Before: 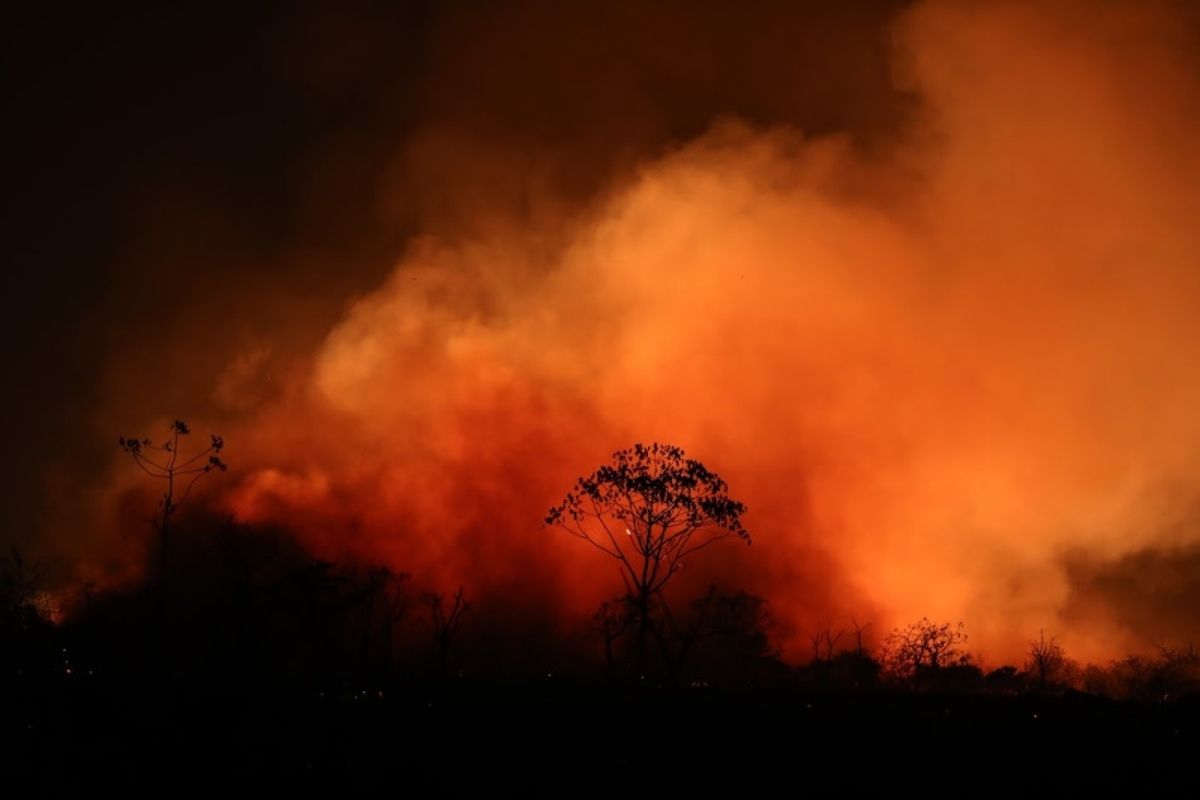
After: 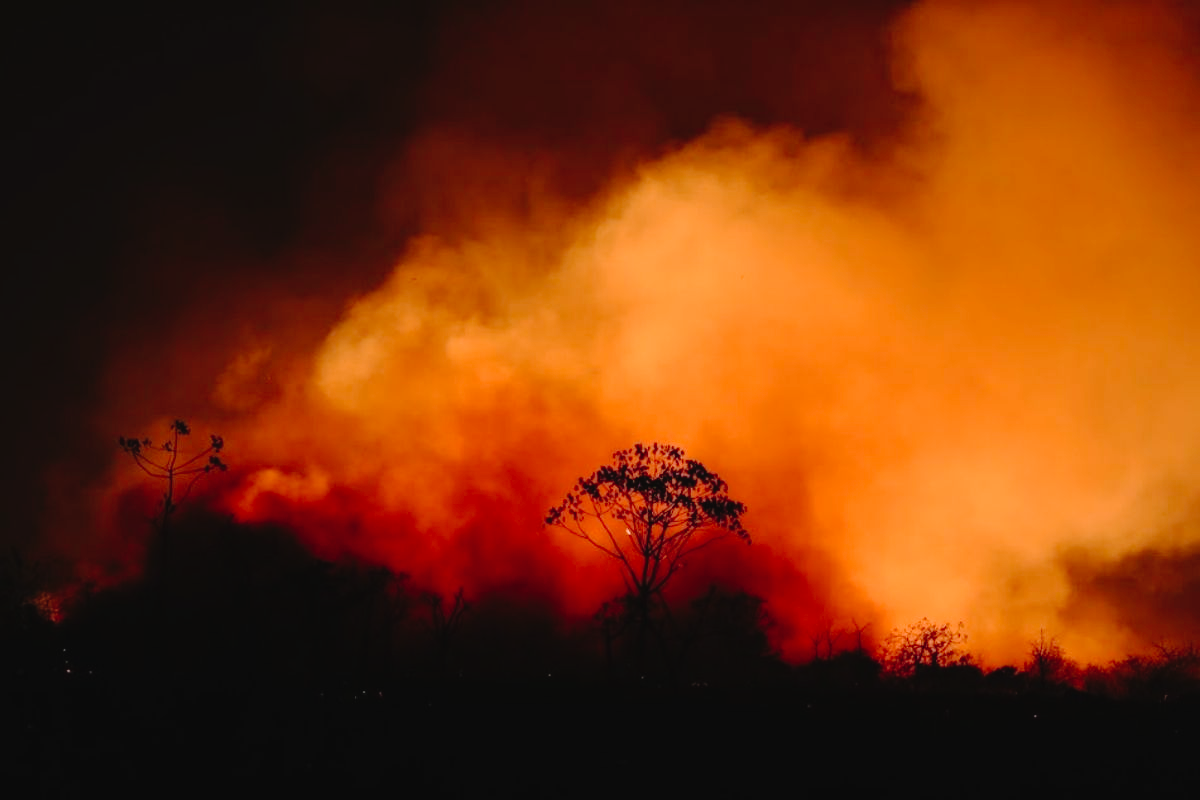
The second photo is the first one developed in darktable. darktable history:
tone curve: curves: ch0 [(0.001, 0.029) (0.084, 0.074) (0.162, 0.165) (0.304, 0.382) (0.466, 0.576) (0.654, 0.741) (0.848, 0.906) (0.984, 0.963)]; ch1 [(0, 0) (0.34, 0.235) (0.46, 0.46) (0.515, 0.502) (0.553, 0.567) (0.764, 0.815) (1, 1)]; ch2 [(0, 0) (0.44, 0.458) (0.479, 0.492) (0.524, 0.507) (0.547, 0.579) (0.673, 0.712) (1, 1)], preserve colors none
